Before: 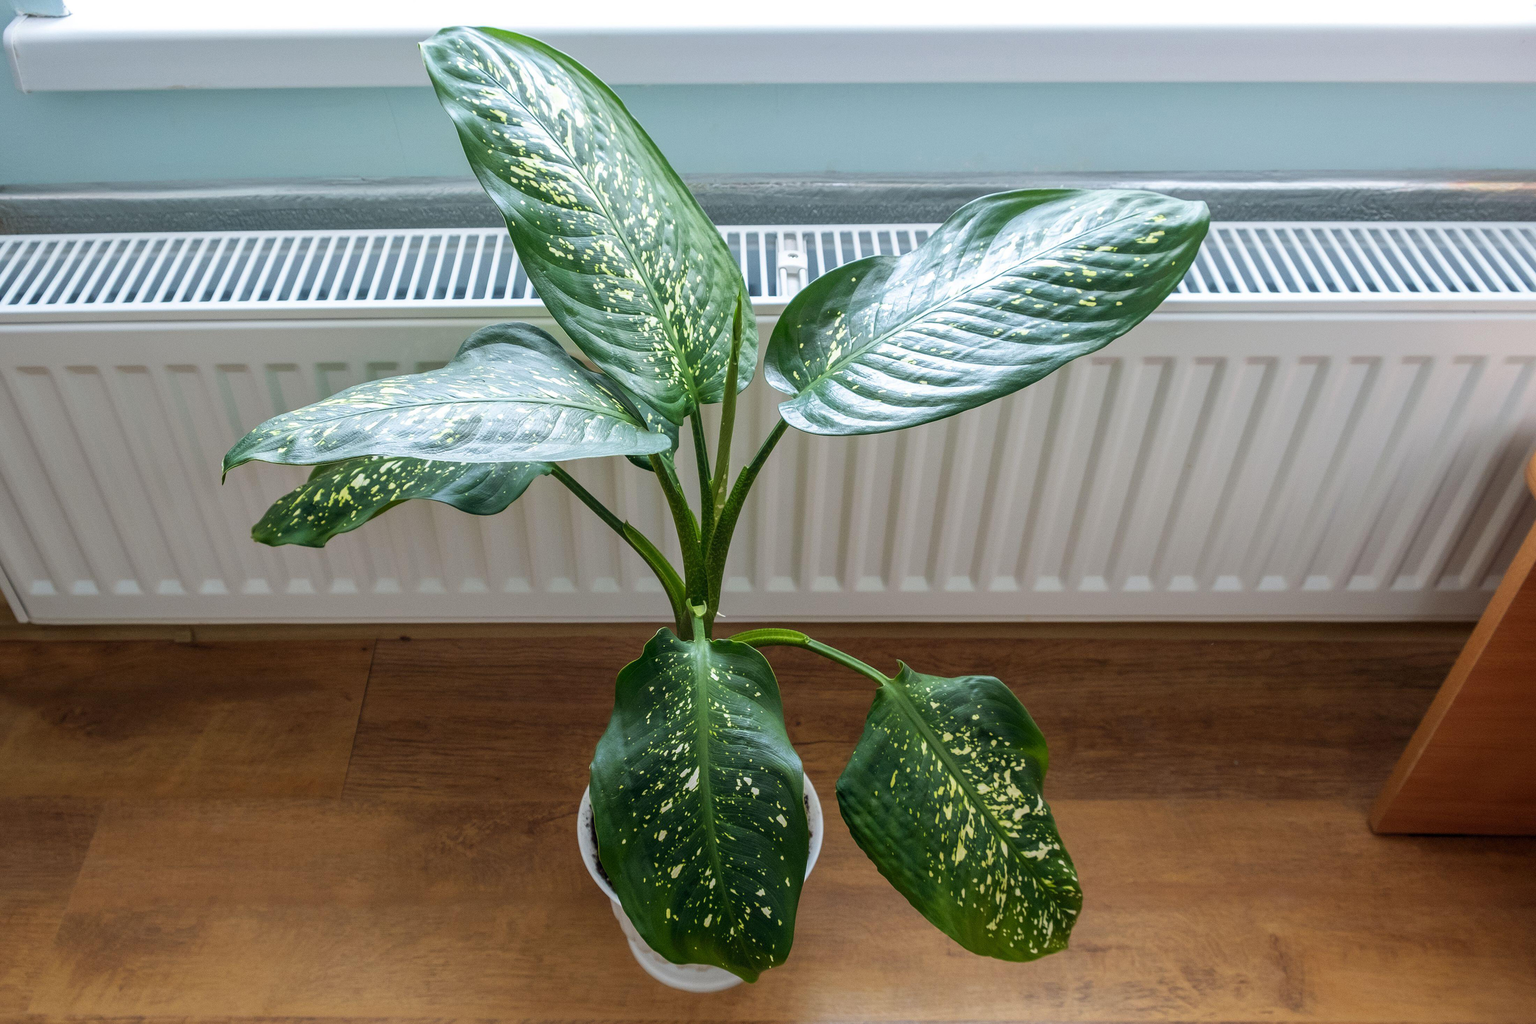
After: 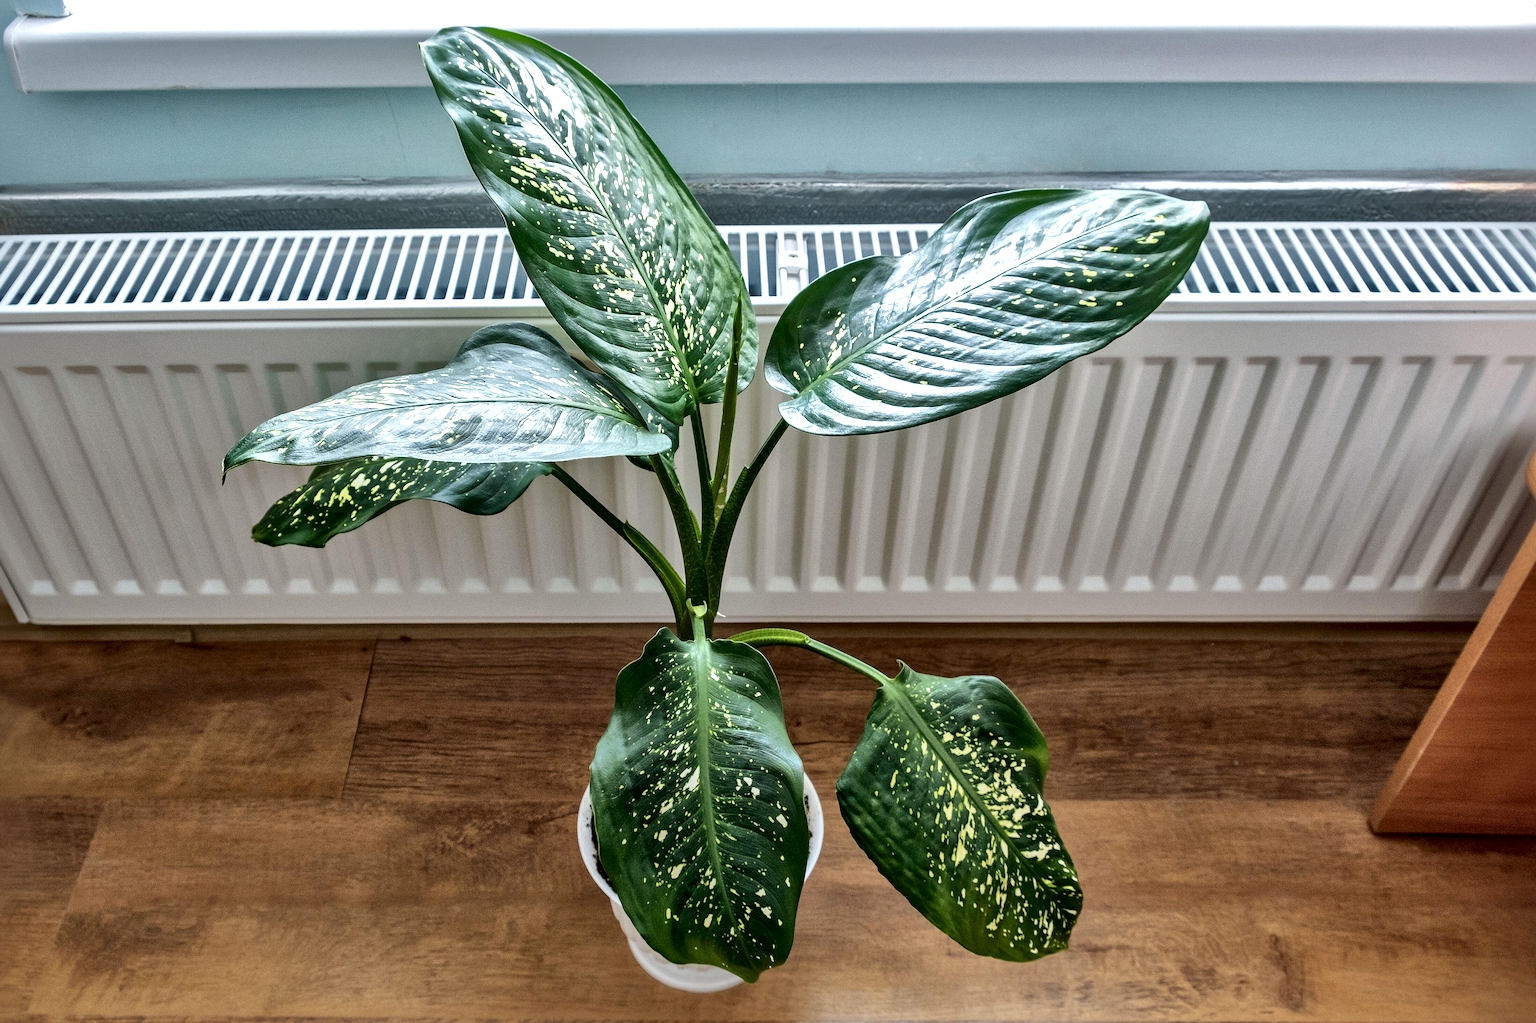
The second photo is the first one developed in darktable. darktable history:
local contrast: mode bilateral grid, contrast 44, coarseness 68, detail 213%, midtone range 0.2
shadows and highlights: on, module defaults
